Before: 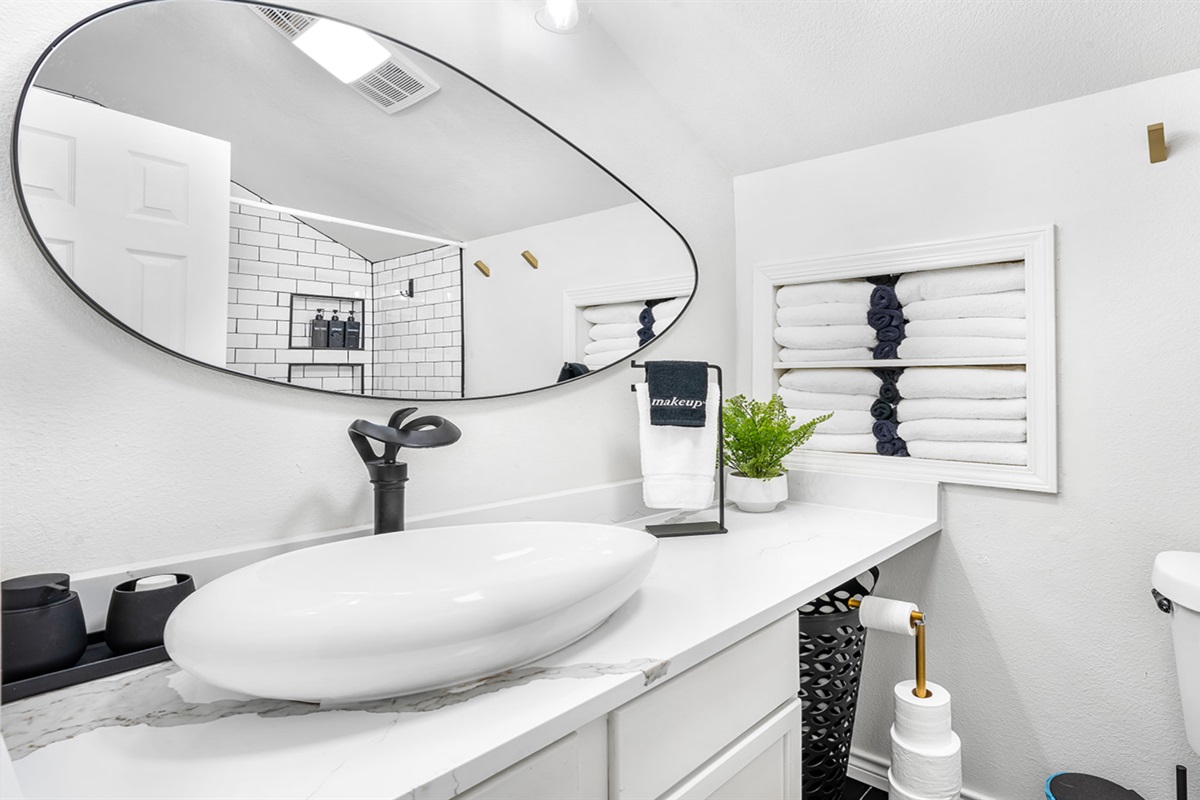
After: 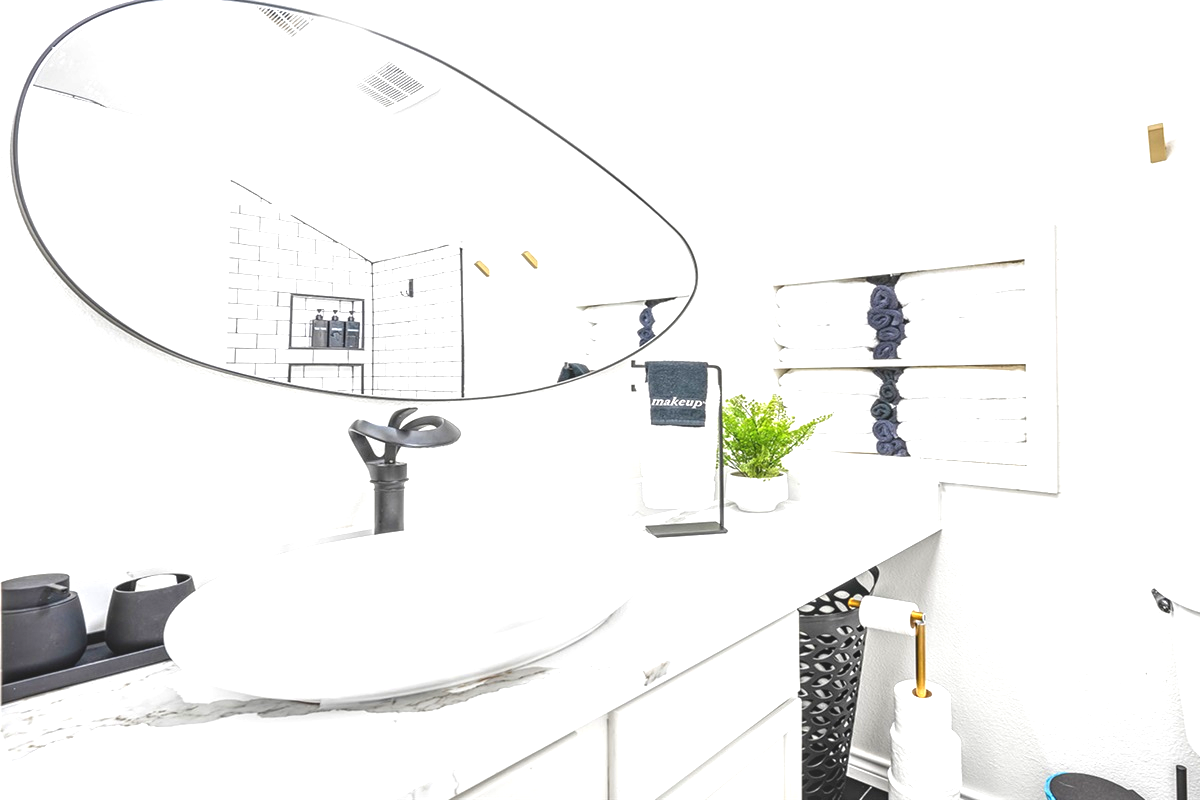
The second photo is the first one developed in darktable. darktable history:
exposure: black level correction 0, exposure 1.1 EV, compensate exposure bias true, compensate highlight preservation false
local contrast: detail 110%
